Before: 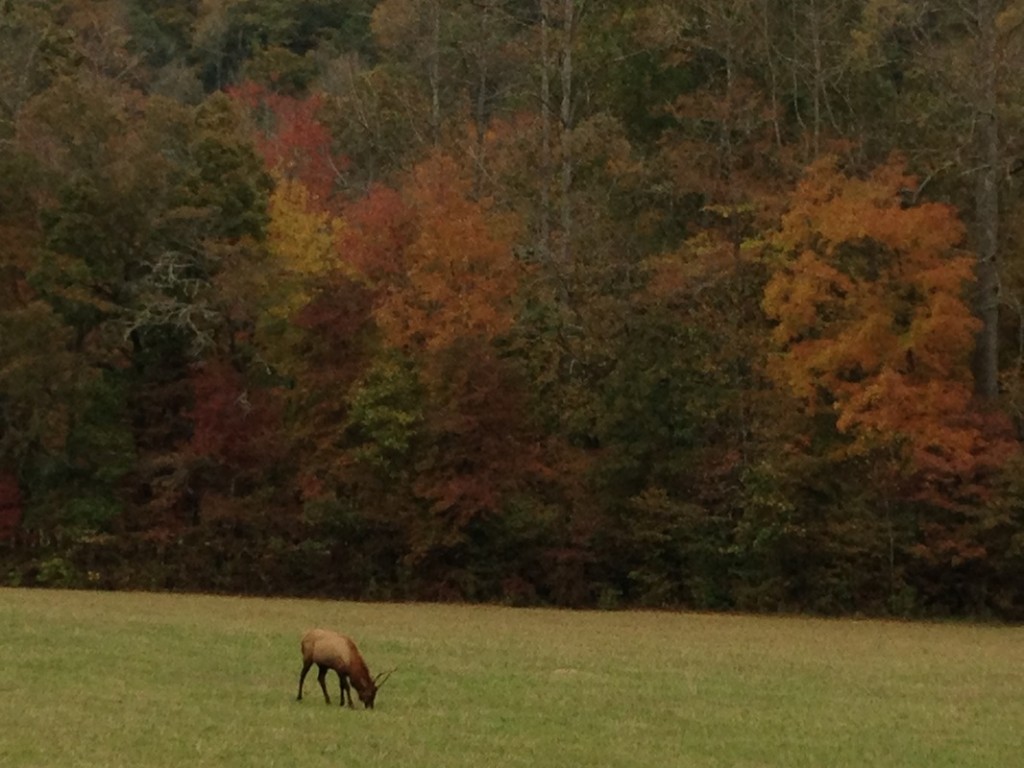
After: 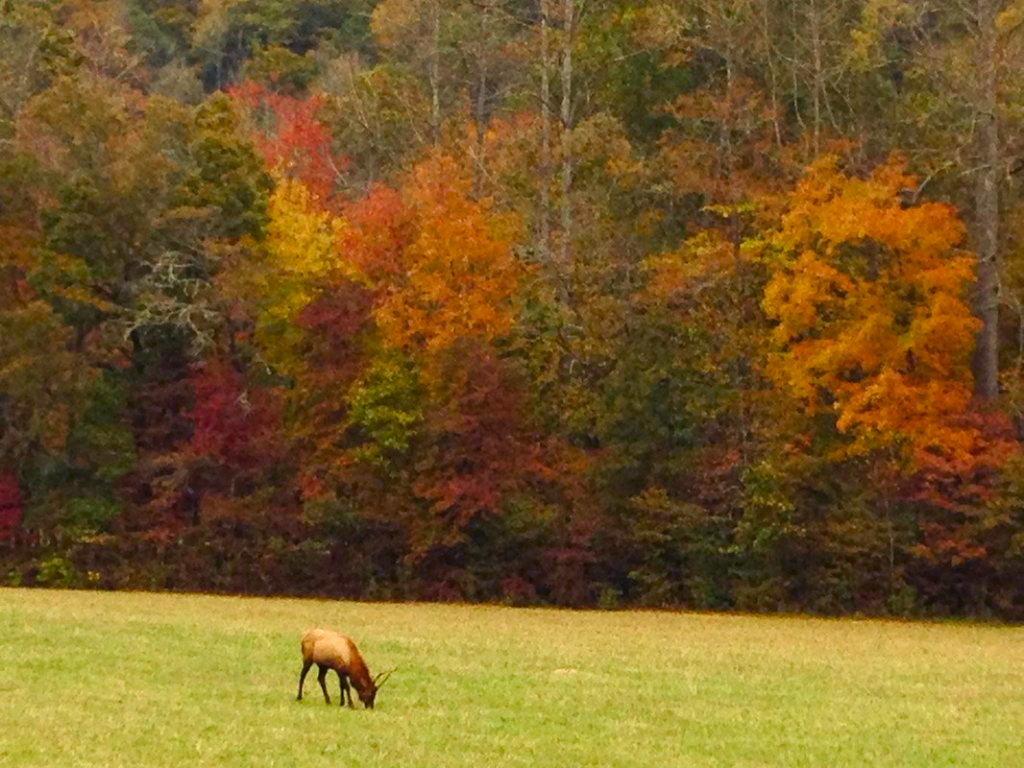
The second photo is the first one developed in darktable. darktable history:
color balance rgb: shadows lift › luminance -21.832%, shadows lift › chroma 9.095%, shadows lift › hue 283°, perceptual saturation grading › global saturation 27.278%, perceptual saturation grading › highlights -28.08%, perceptual saturation grading › mid-tones 15.455%, perceptual saturation grading › shadows 34.137%, global vibrance 20%
exposure: black level correction 0, exposure 1.499 EV, compensate highlight preservation false
